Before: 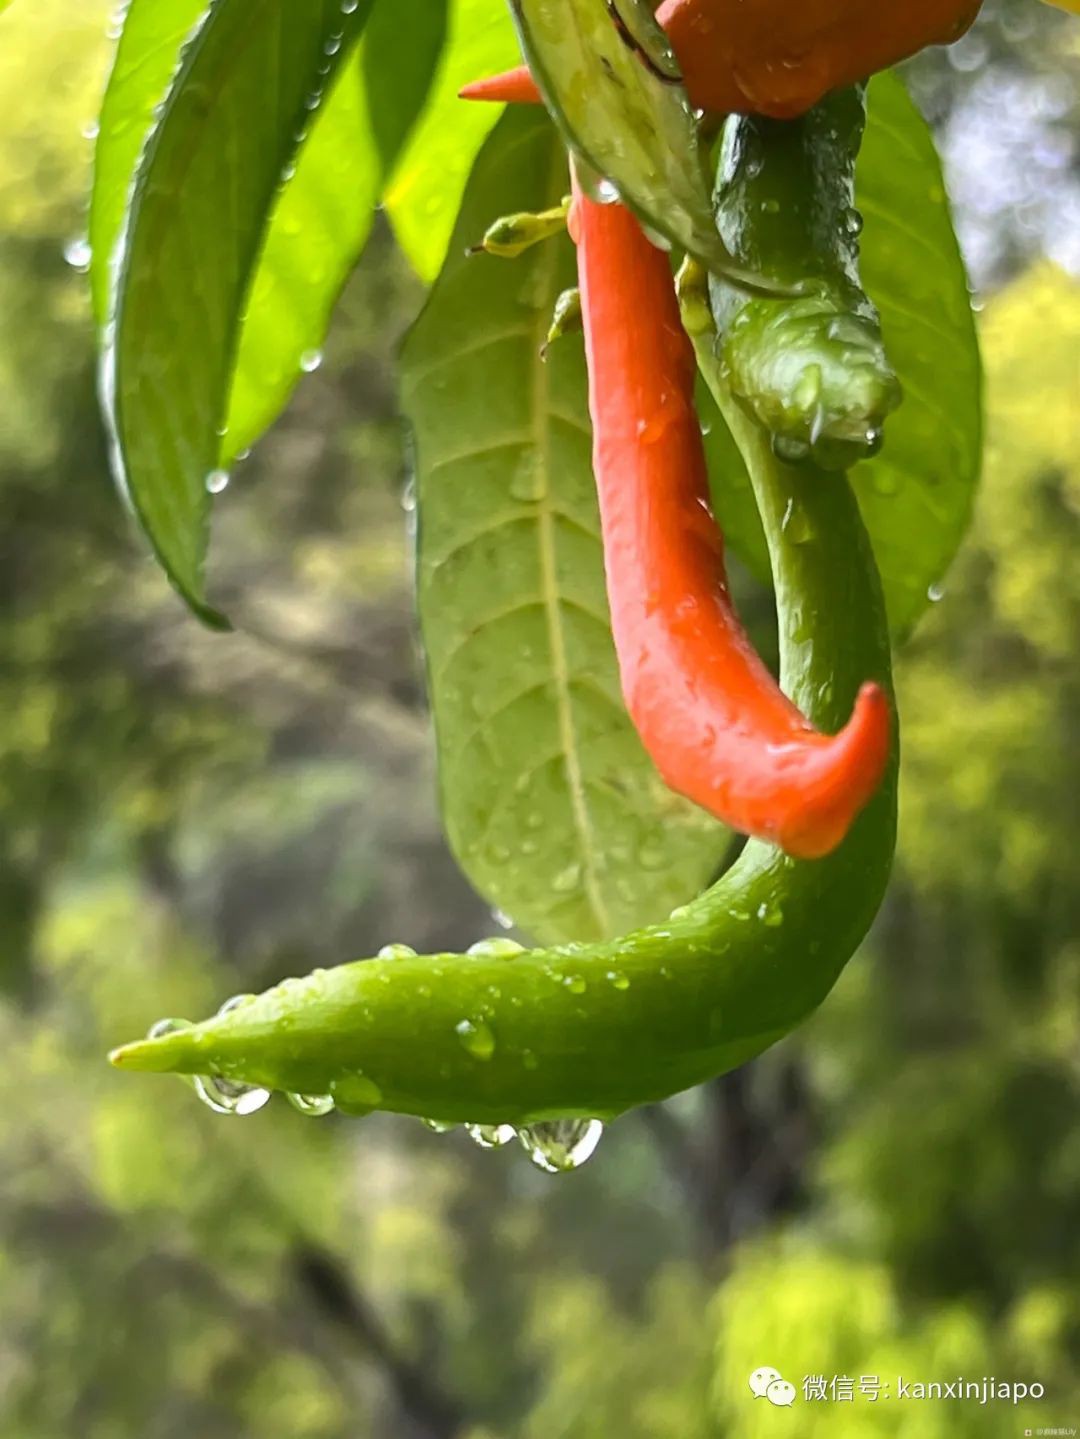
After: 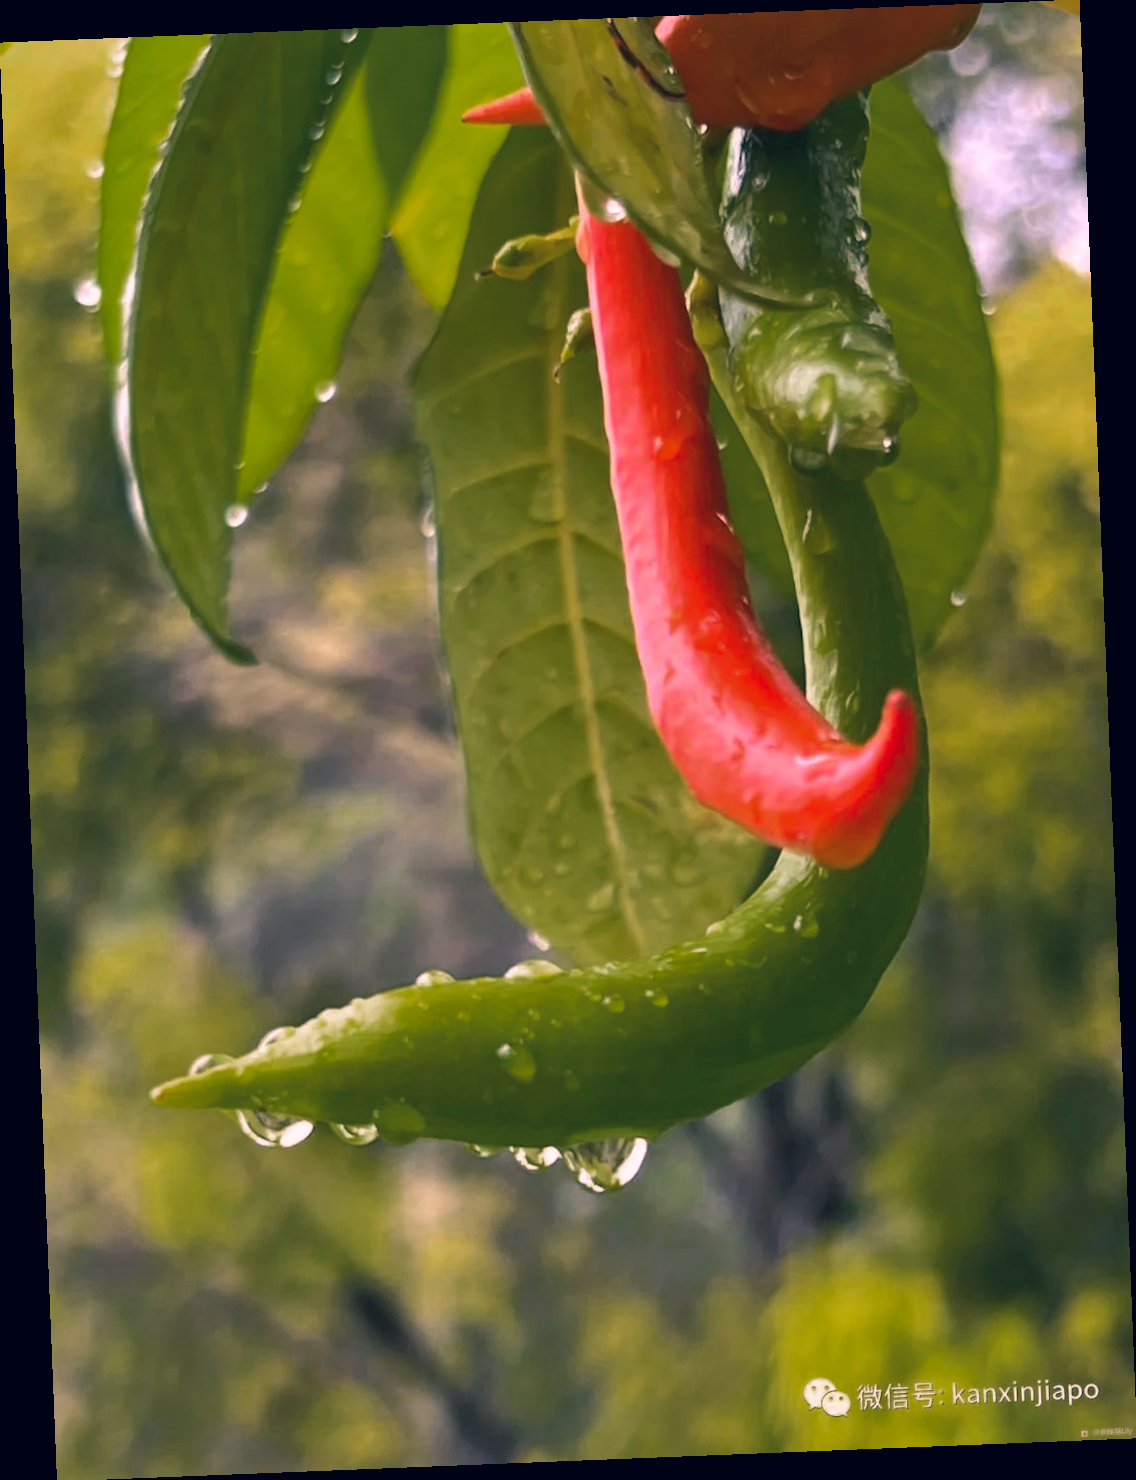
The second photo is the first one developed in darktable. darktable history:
color zones: curves: ch0 [(0, 0.48) (0.209, 0.398) (0.305, 0.332) (0.429, 0.493) (0.571, 0.5) (0.714, 0.5) (0.857, 0.5) (1, 0.48)]; ch1 [(0, 0.633) (0.143, 0.586) (0.286, 0.489) (0.429, 0.448) (0.571, 0.31) (0.714, 0.335) (0.857, 0.492) (1, 0.633)]; ch2 [(0, 0.448) (0.143, 0.498) (0.286, 0.5) (0.429, 0.5) (0.571, 0.5) (0.714, 0.5) (0.857, 0.5) (1, 0.448)]
rotate and perspective: rotation -2.29°, automatic cropping off
color balance: output saturation 98.5%
white balance: red 1.009, blue 1.027
color correction: highlights a* 14.46, highlights b* 5.85, shadows a* -5.53, shadows b* -15.24, saturation 0.85
shadows and highlights: radius 108.52, shadows 23.73, highlights -59.32, low approximation 0.01, soften with gaussian
velvia: on, module defaults
